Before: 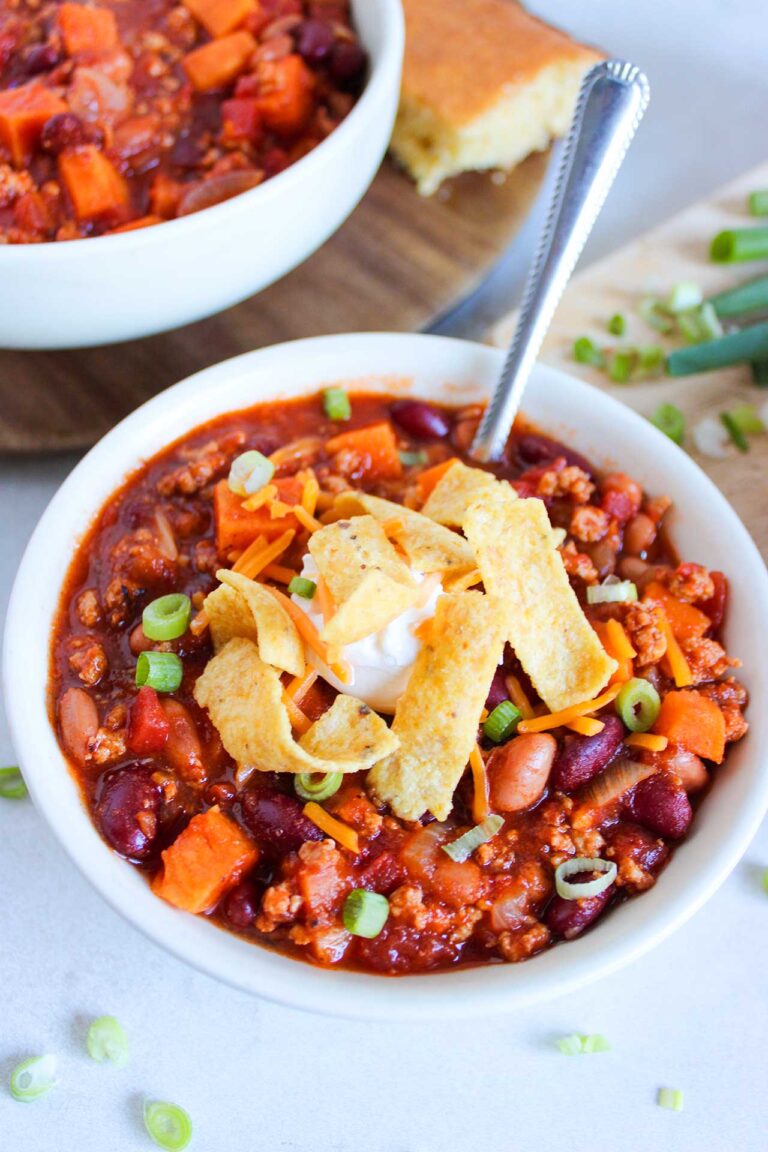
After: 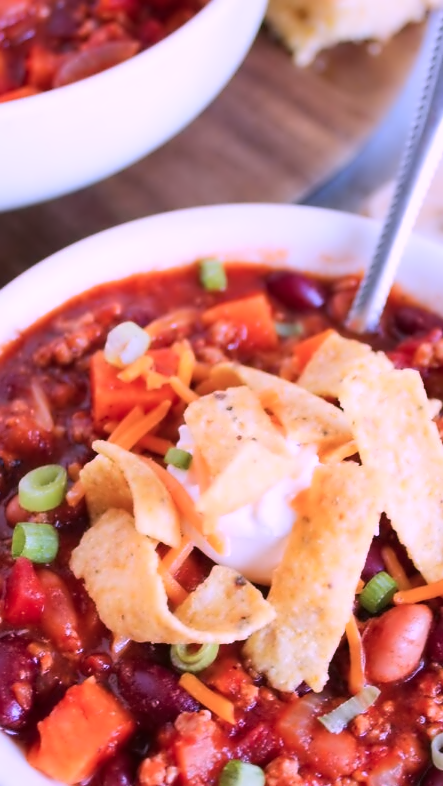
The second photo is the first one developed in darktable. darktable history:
crop: left 16.202%, top 11.208%, right 26.045%, bottom 20.557%
contrast equalizer: octaves 7, y [[0.5 ×6], [0.5 ×6], [0.5 ×6], [0, 0.033, 0.067, 0.1, 0.133, 0.167], [0, 0.05, 0.1, 0.15, 0.2, 0.25]]
color correction: highlights a* 15.46, highlights b* -20.56
